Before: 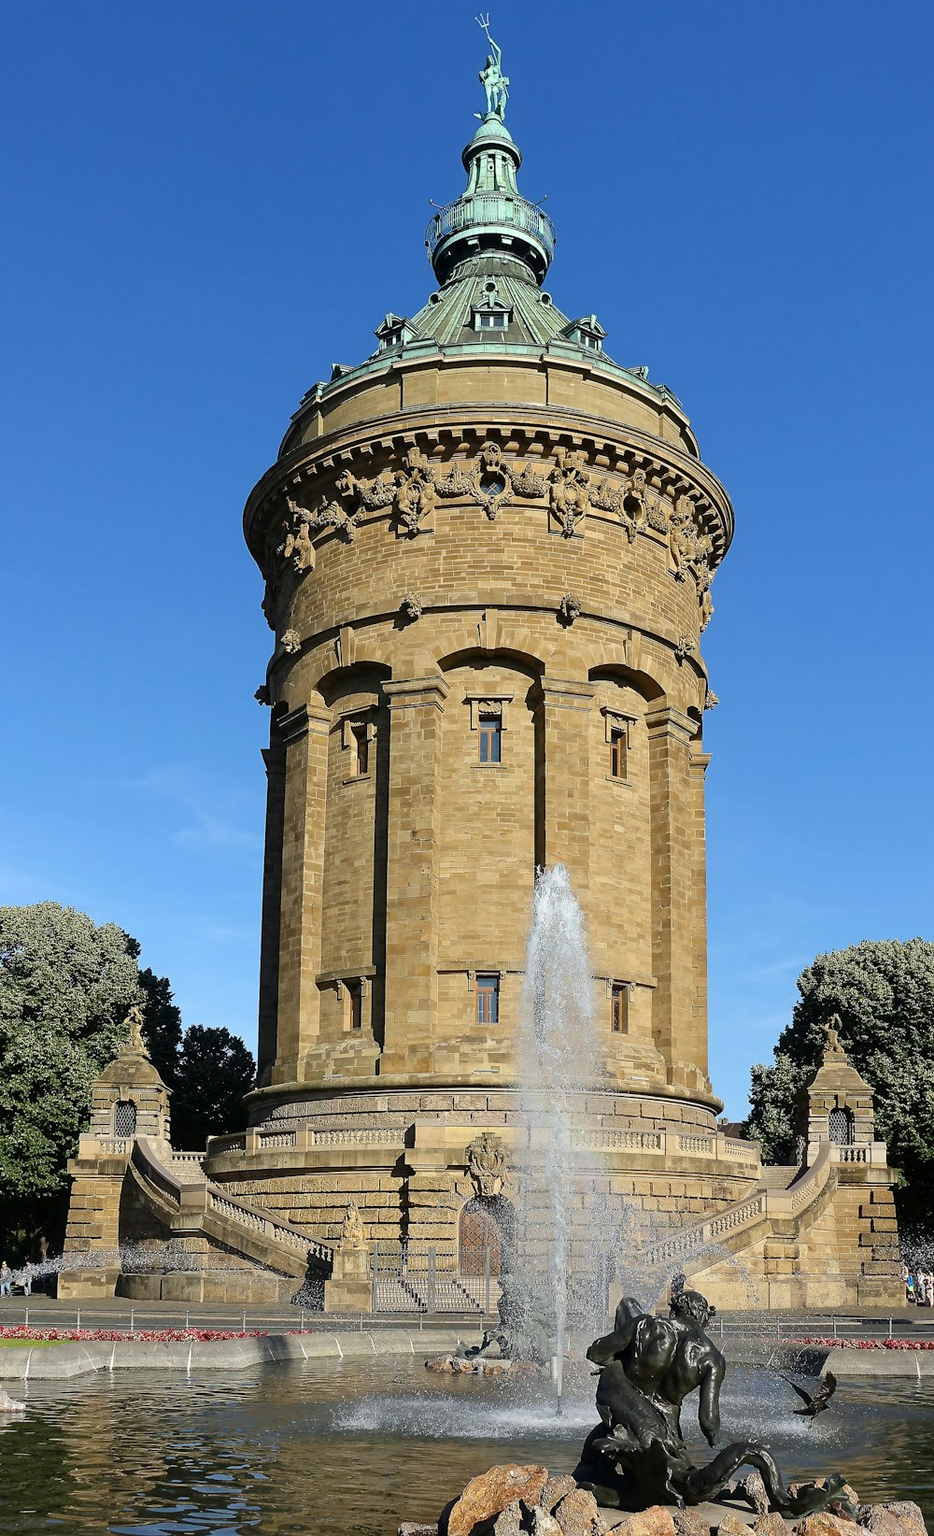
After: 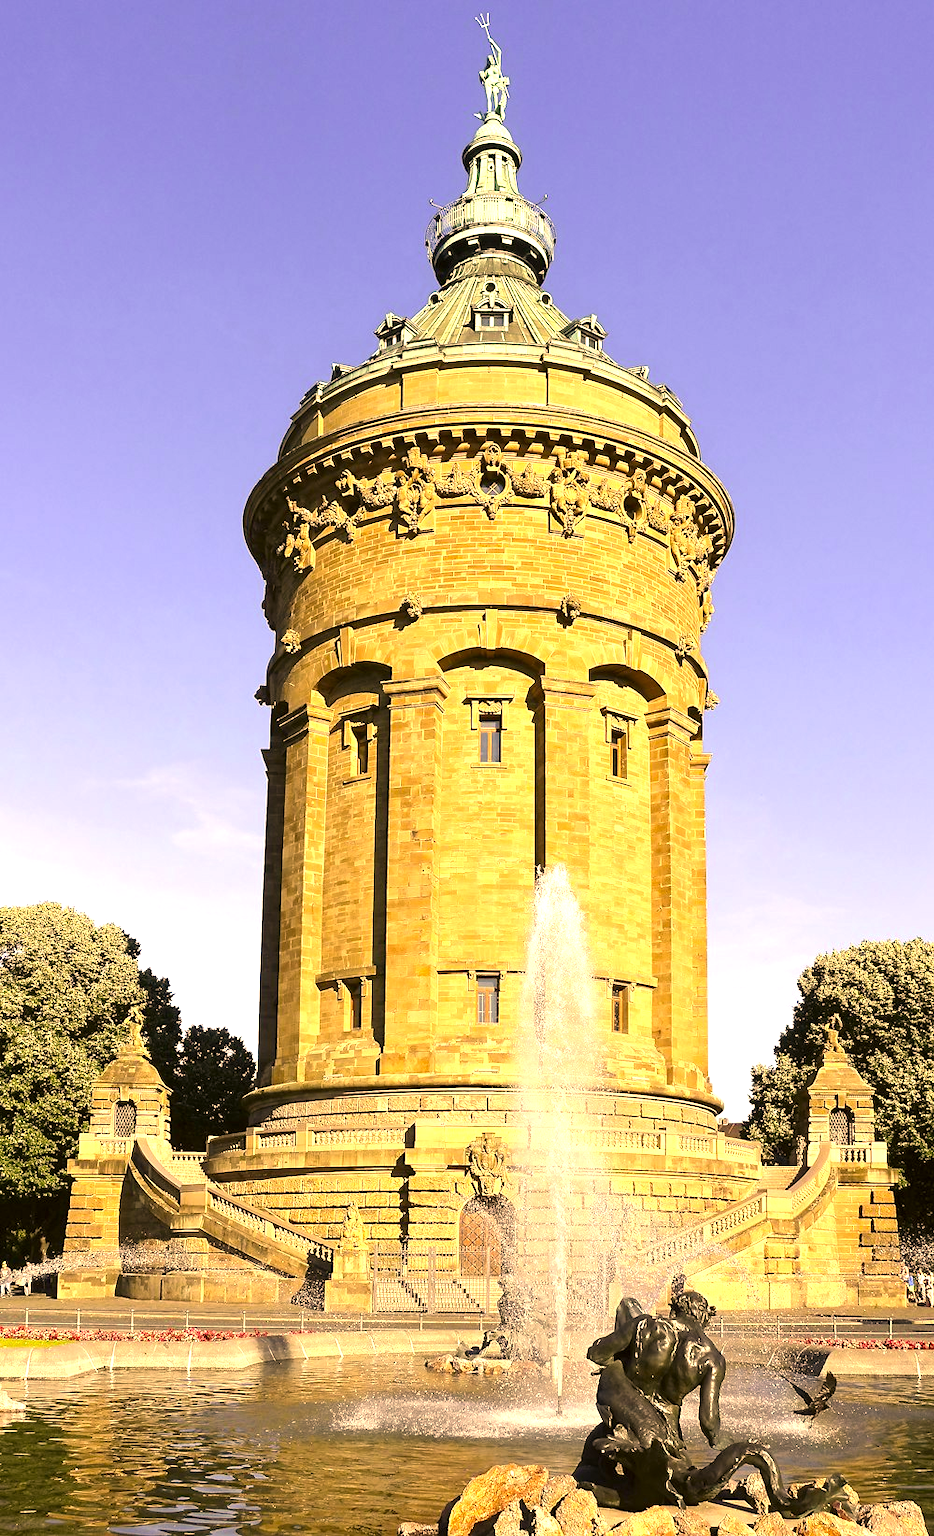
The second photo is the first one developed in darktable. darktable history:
exposure: black level correction 0, exposure 1.2 EV, compensate highlight preservation false
color correction: highlights a* 17.94, highlights b* 35.39, shadows a* 1.48, shadows b* 6.42, saturation 1.01
